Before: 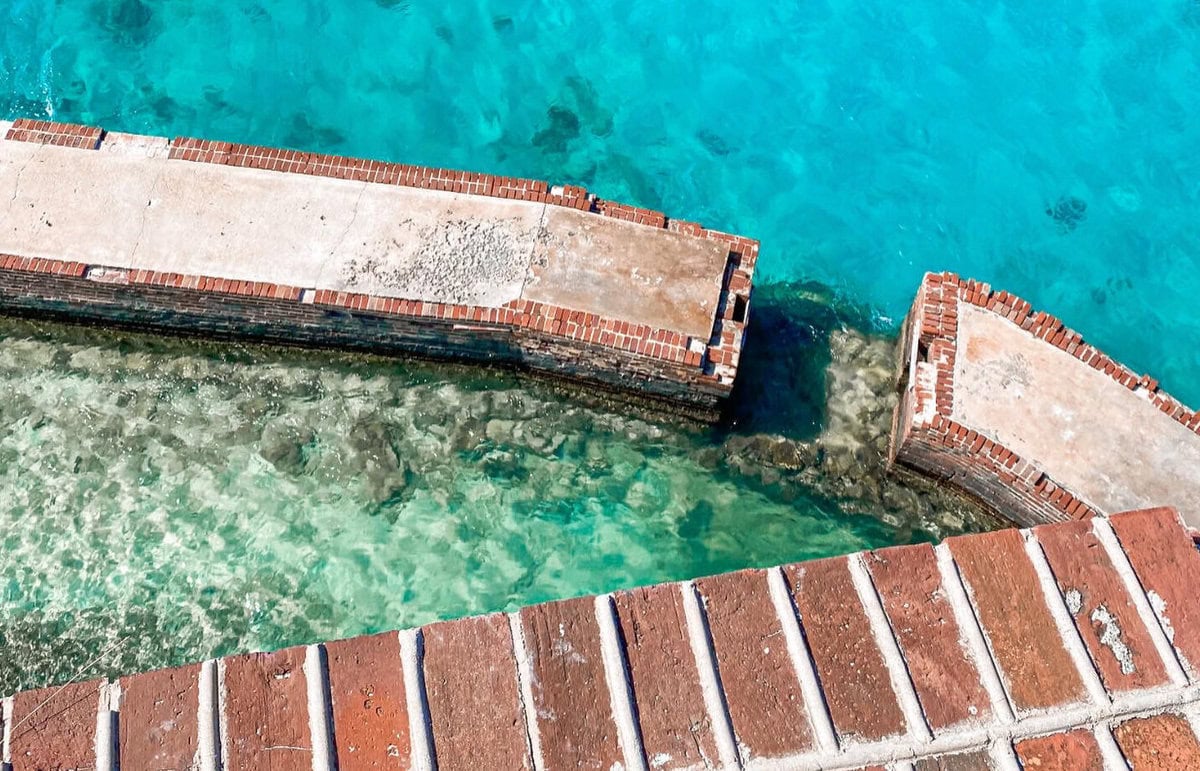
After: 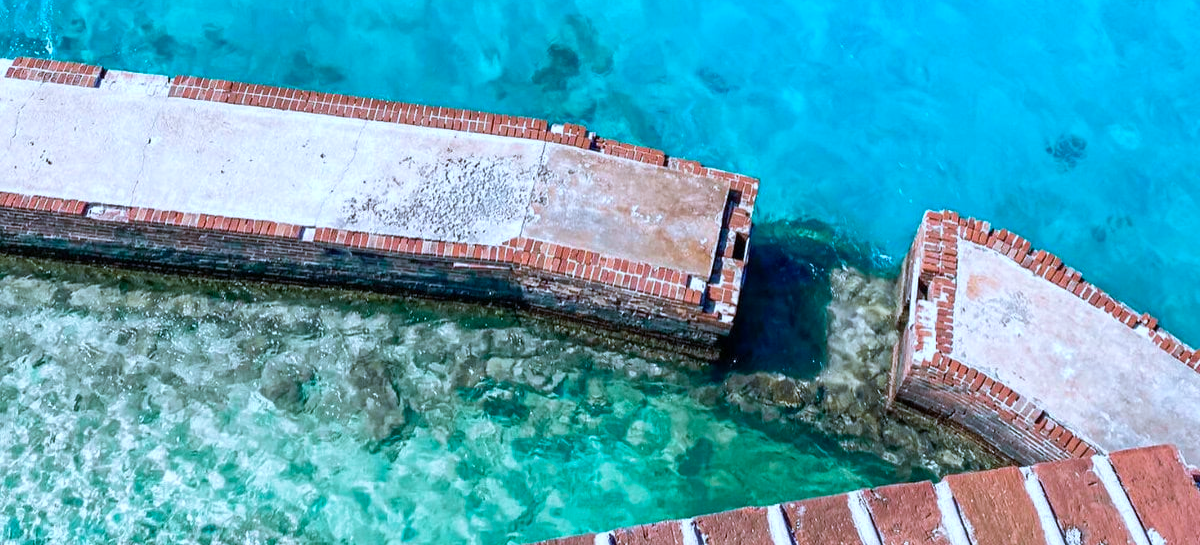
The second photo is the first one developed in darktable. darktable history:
velvia: on, module defaults
crop and rotate: top 8.109%, bottom 21.076%
color calibration: illuminant custom, x 0.387, y 0.387, temperature 3829.16 K, clip negative RGB from gamut false
